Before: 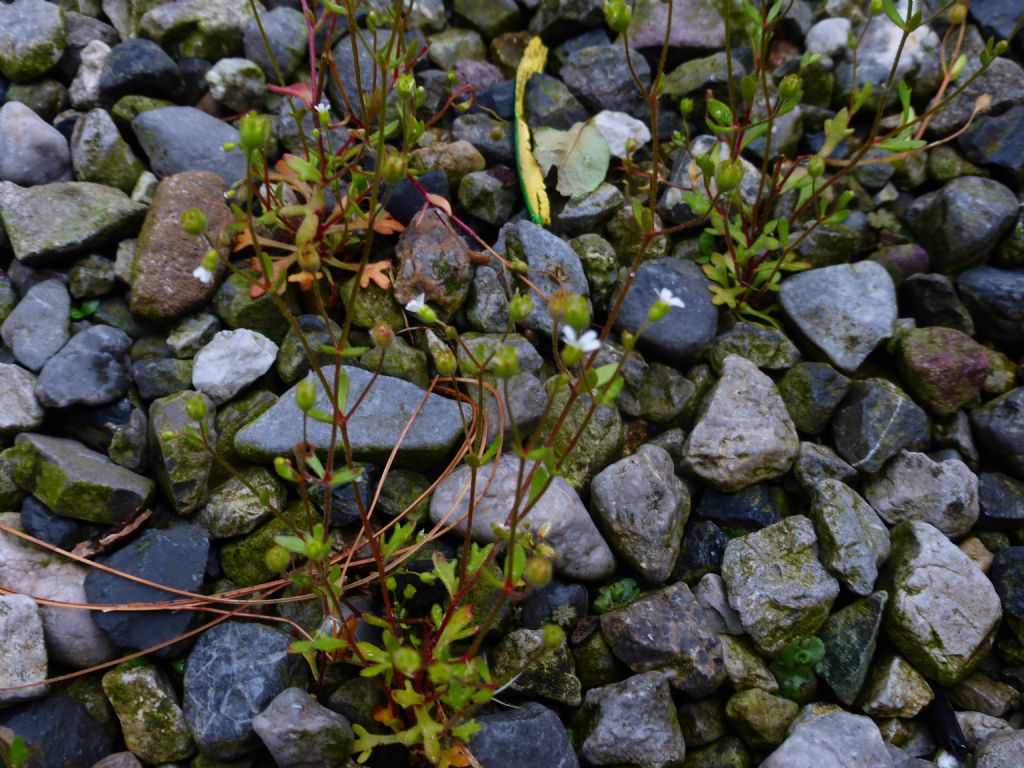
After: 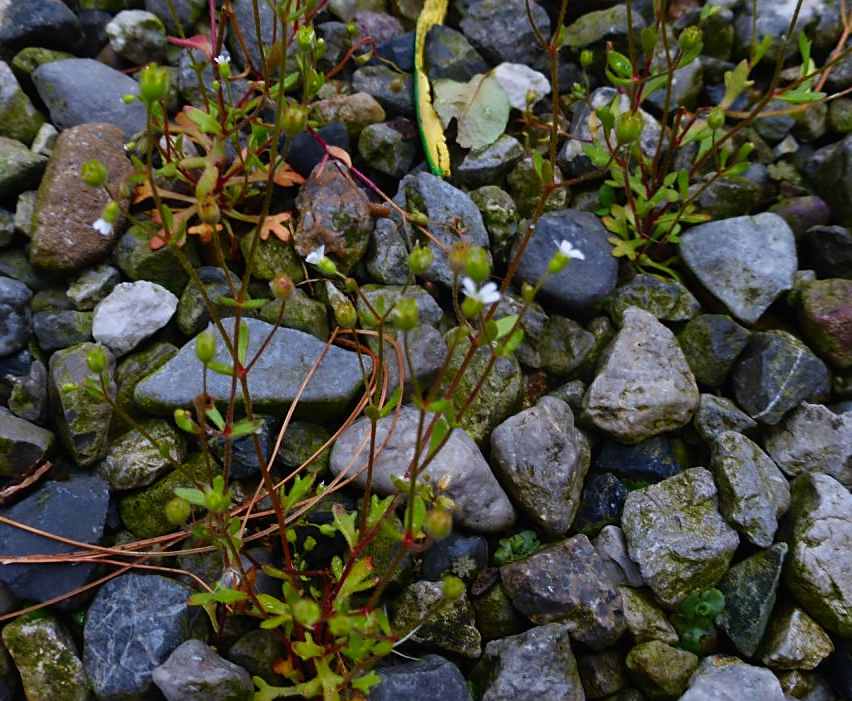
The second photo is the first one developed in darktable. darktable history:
crop: left 9.801%, top 6.325%, right 6.929%, bottom 2.328%
contrast brightness saturation: contrast -0.016, brightness -0.011, saturation 0.043
sharpen: radius 1.824, amount 0.399, threshold 1.409
